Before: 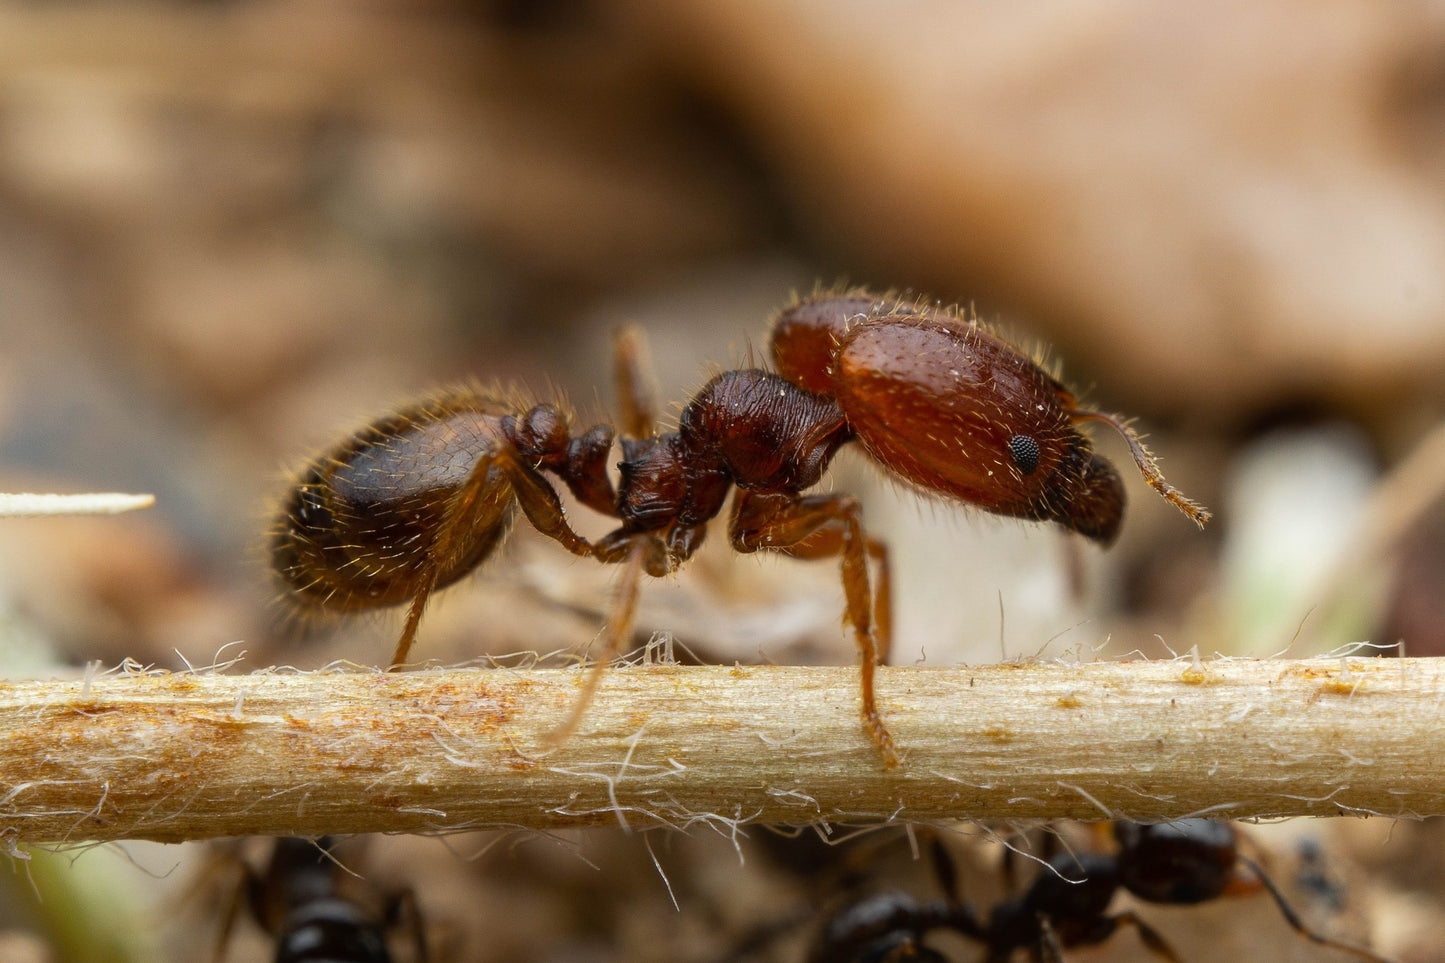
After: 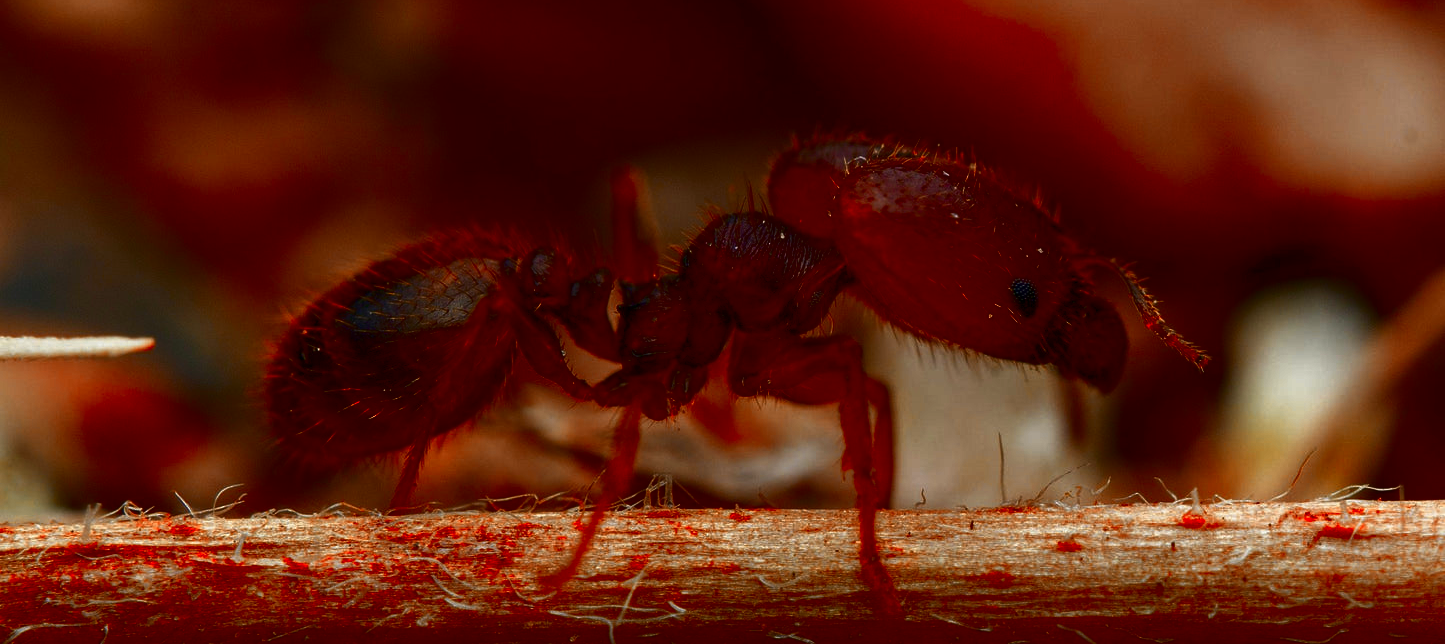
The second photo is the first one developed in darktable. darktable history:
color zones: curves: ch2 [(0, 0.5) (0.084, 0.497) (0.323, 0.335) (0.4, 0.497) (1, 0.5)]
crop: top 16.327%, bottom 16.788%
contrast brightness saturation: brightness -0.993, saturation 0.985
